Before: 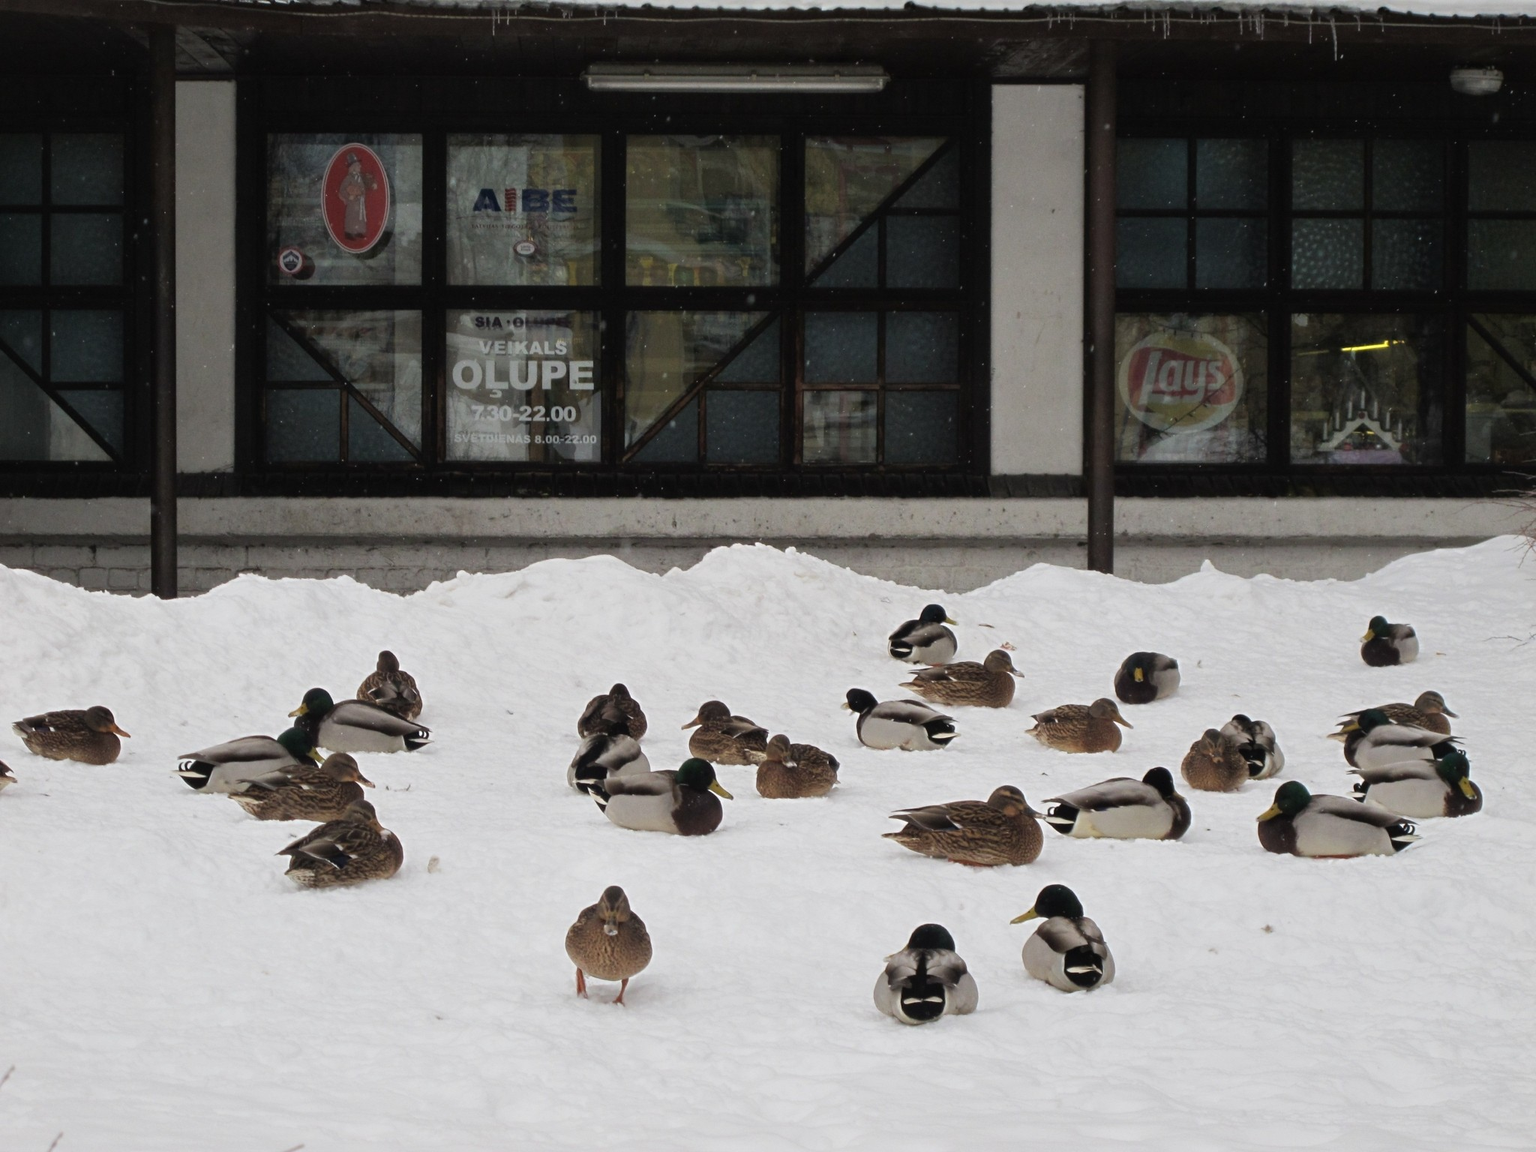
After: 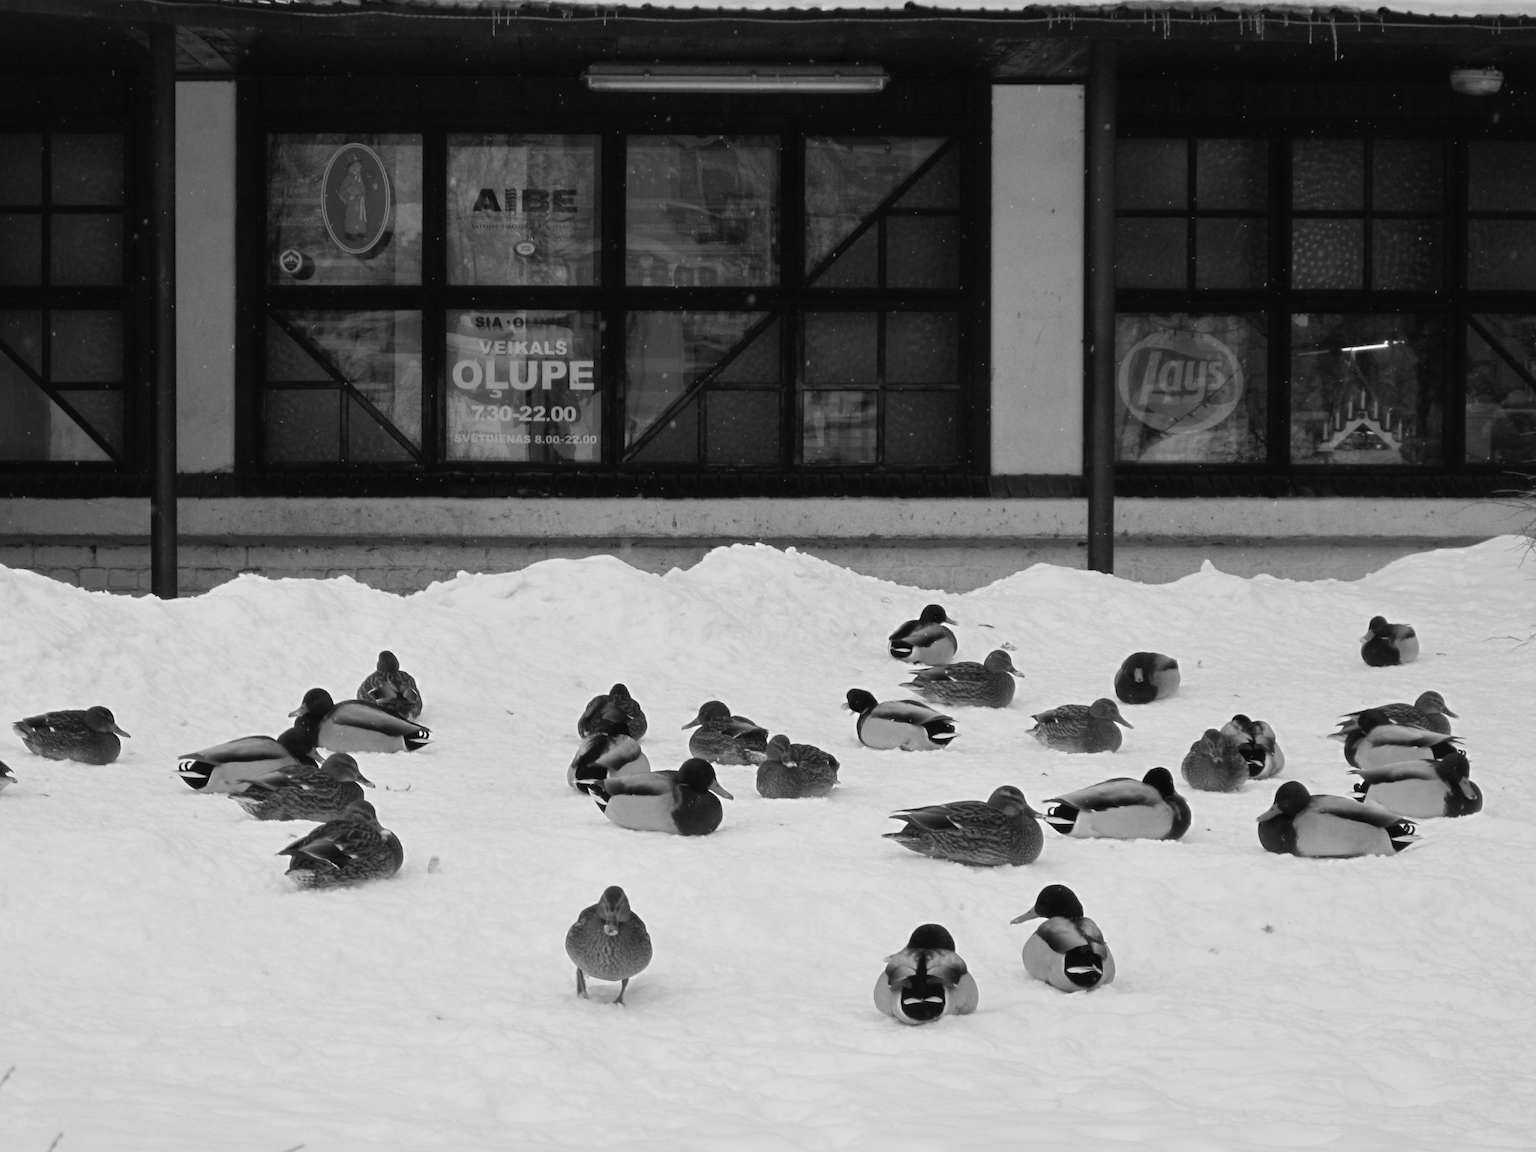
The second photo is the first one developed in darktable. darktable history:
base curve: exposure shift 0, preserve colors none
monochrome: a -3.63, b -0.465
color correction: highlights a* 5.59, highlights b* 5.24, saturation 0.68
